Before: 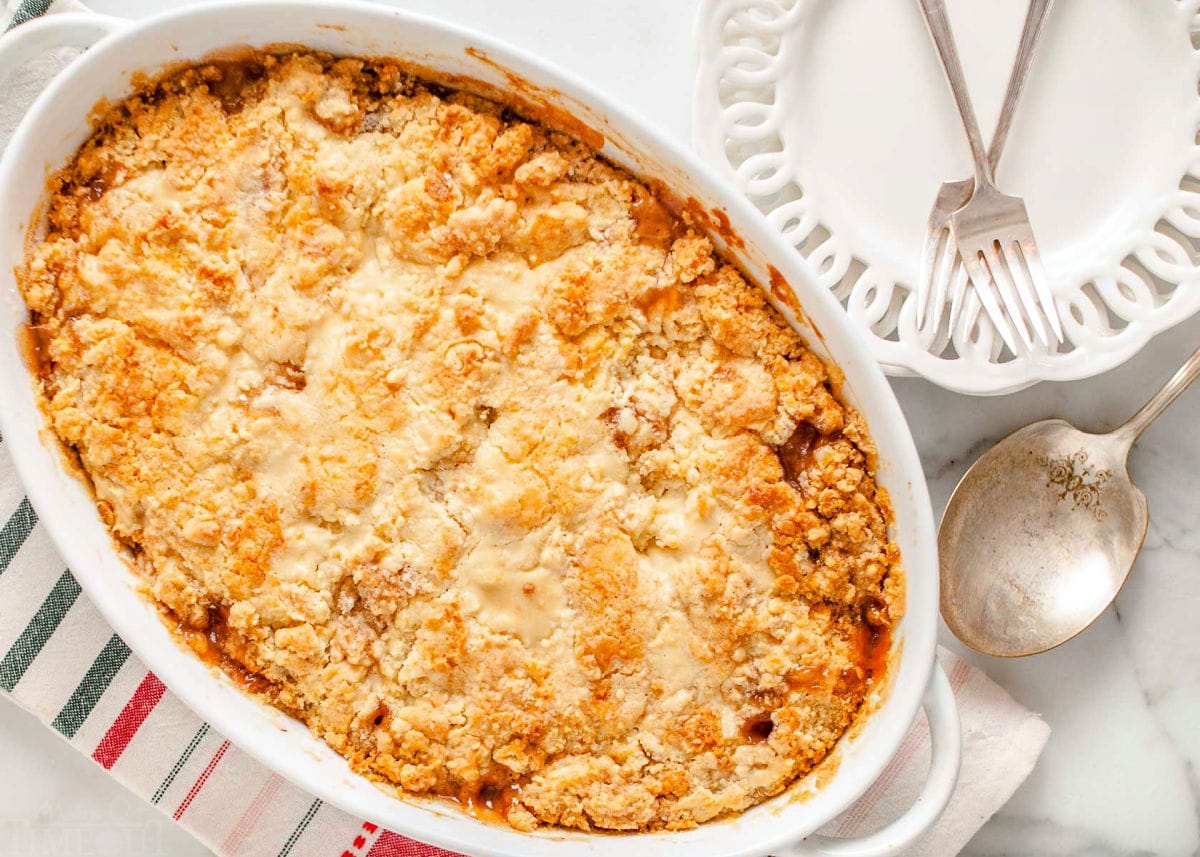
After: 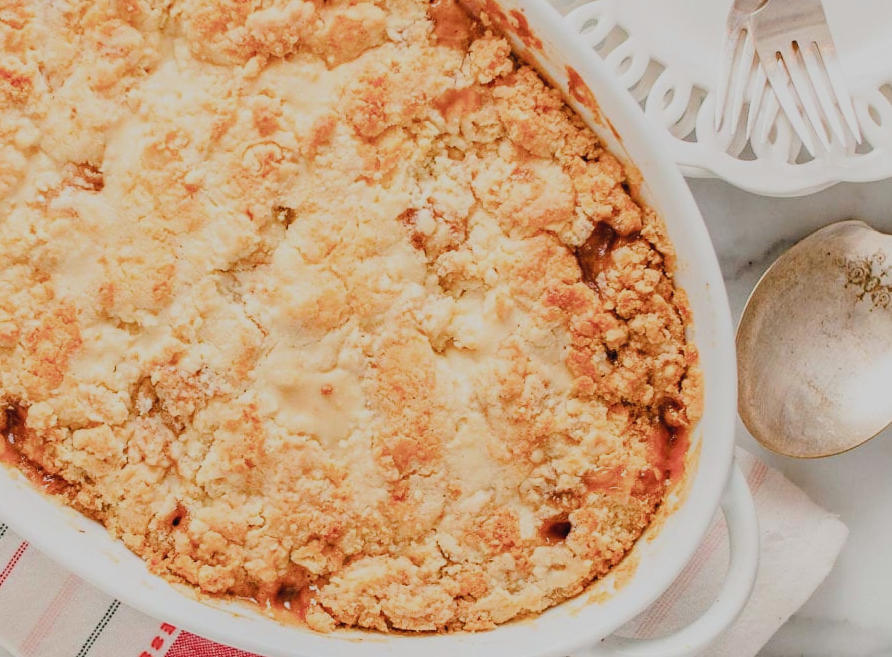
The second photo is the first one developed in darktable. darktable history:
filmic rgb: black relative exposure -7.65 EV, white relative exposure 4.56 EV, threshold 5.97 EV, hardness 3.61, color science v5 (2021), contrast in shadows safe, contrast in highlights safe, enable highlight reconstruction true
crop: left 16.87%, top 23.336%, right 8.763%
